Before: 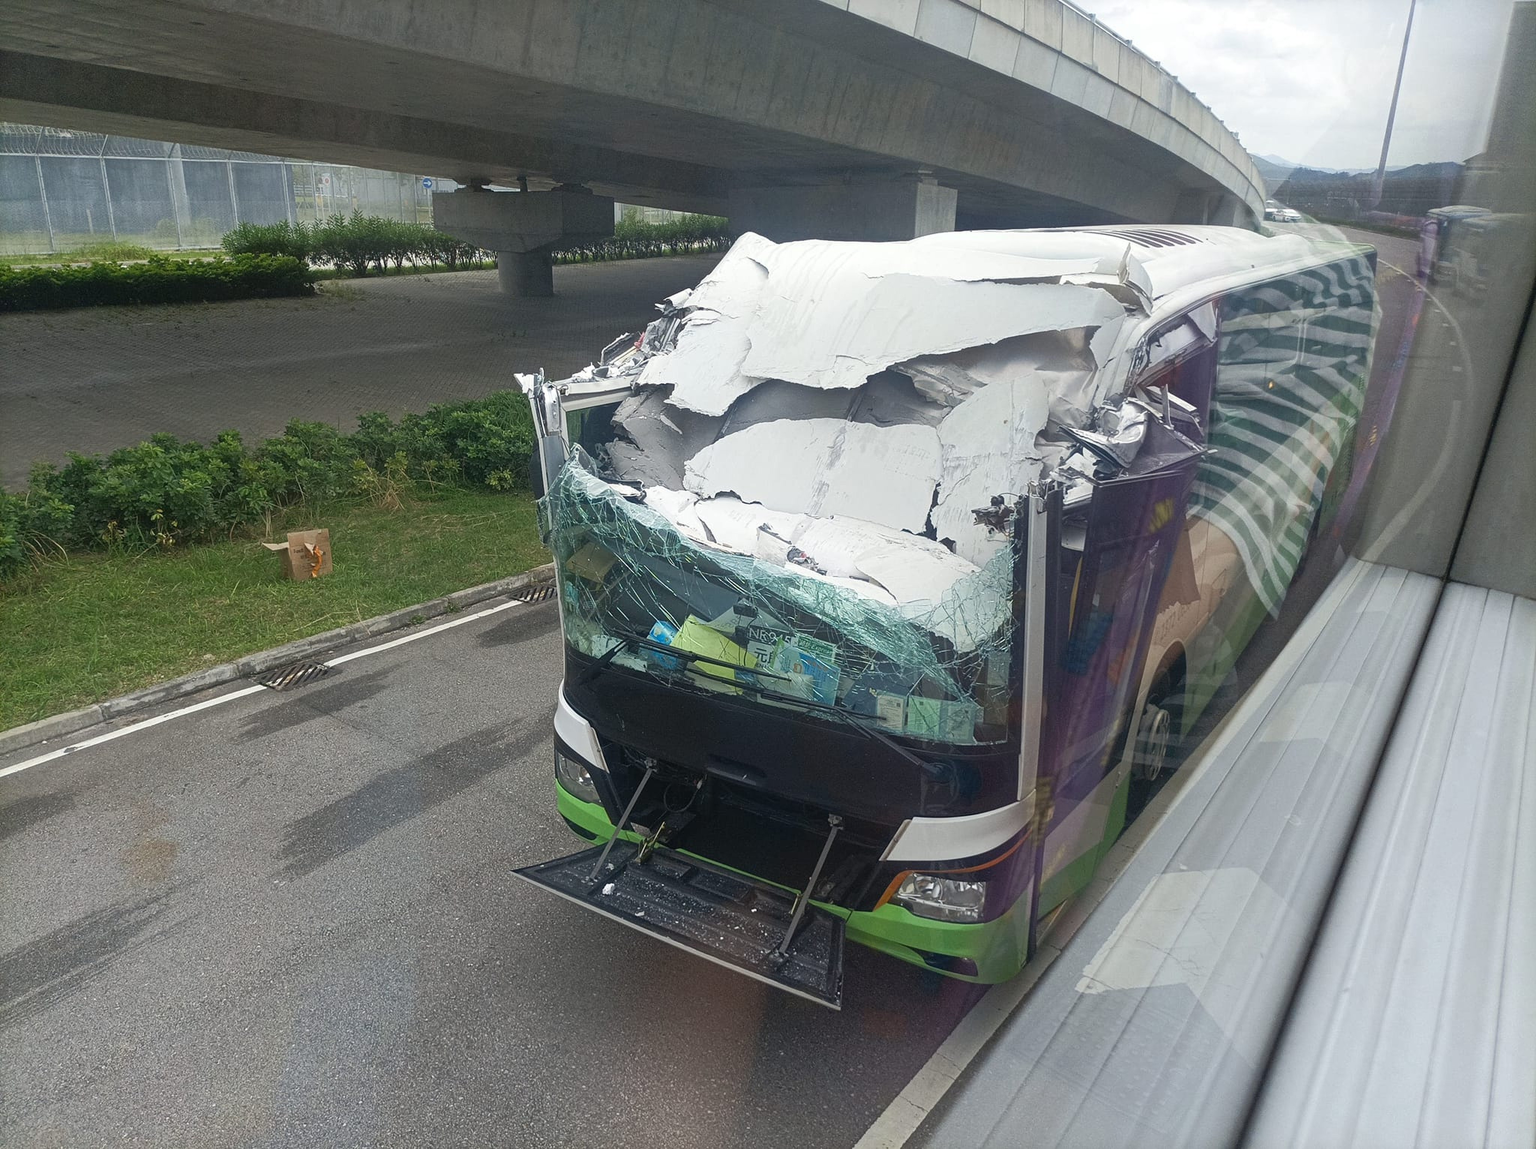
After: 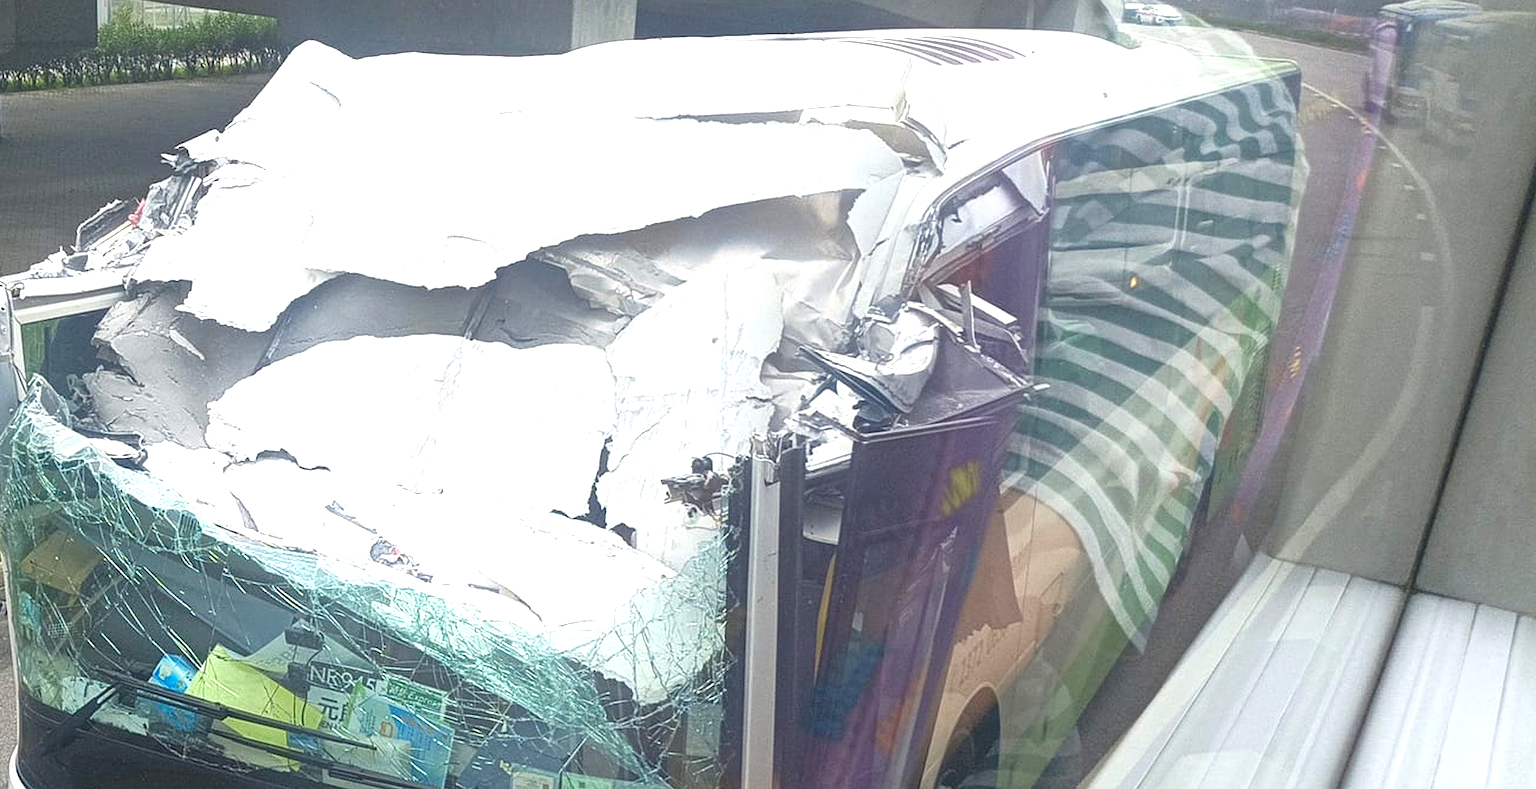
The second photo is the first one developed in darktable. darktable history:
exposure: exposure 0.942 EV, compensate highlight preservation false
crop: left 36.014%, top 17.971%, right 0.627%, bottom 38.477%
contrast equalizer: octaves 7, y [[0.439, 0.44, 0.442, 0.457, 0.493, 0.498], [0.5 ×6], [0.5 ×6], [0 ×6], [0 ×6]]
